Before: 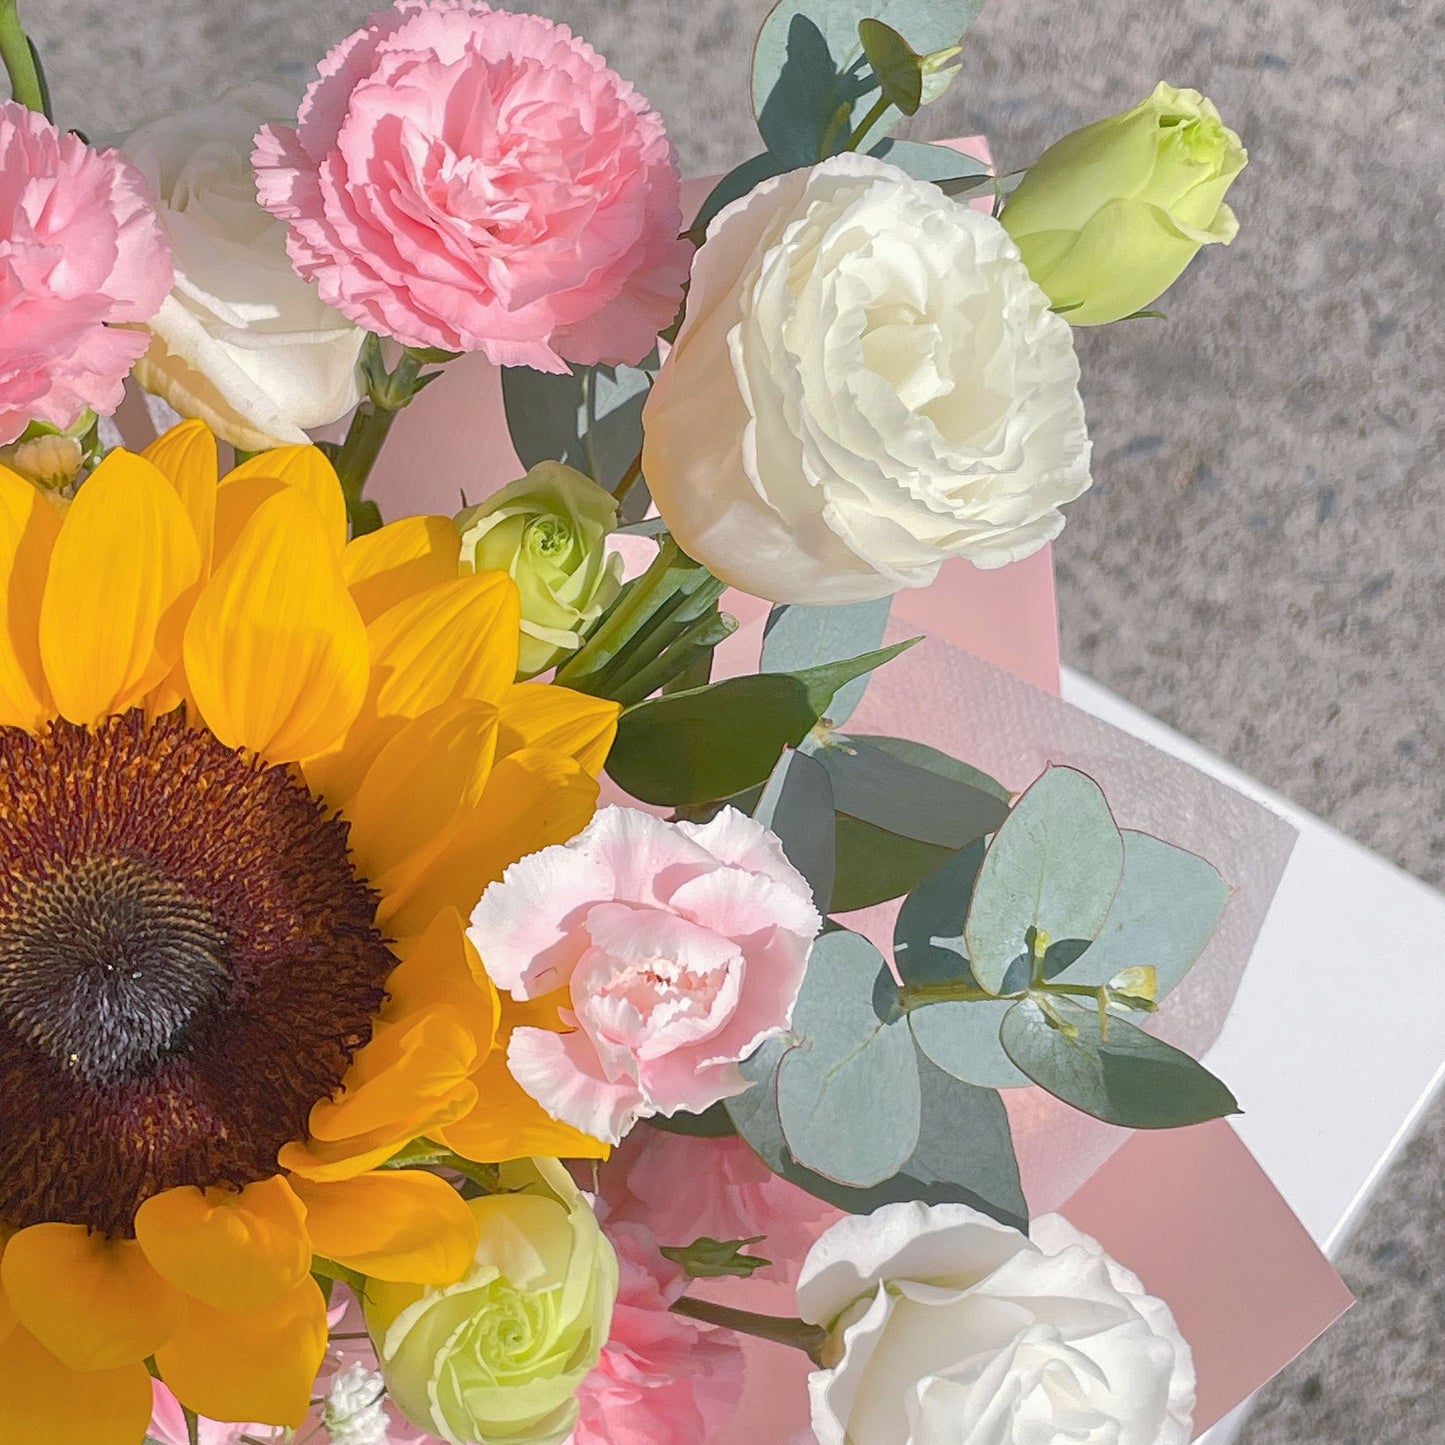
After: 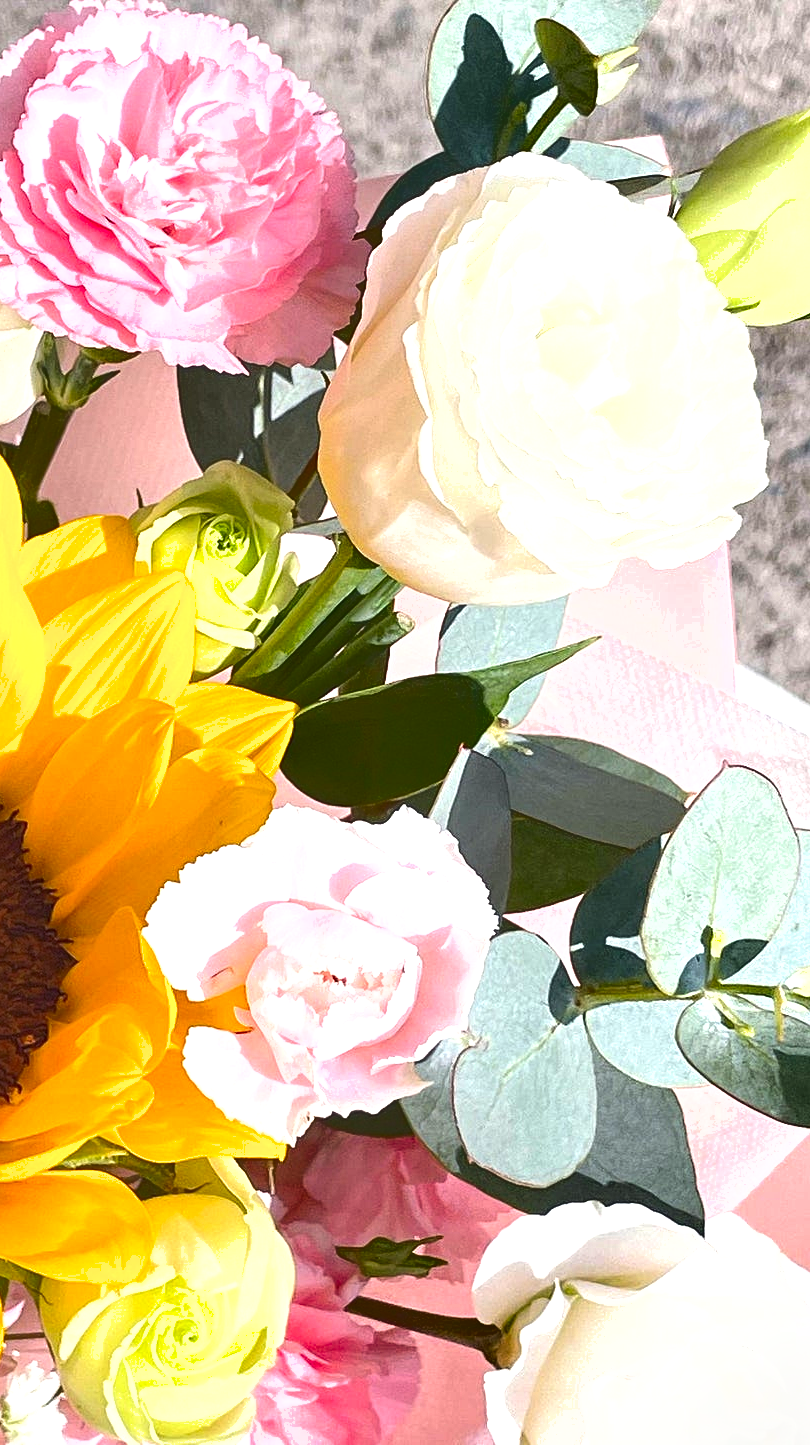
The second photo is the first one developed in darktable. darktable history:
crop and rotate: left 22.458%, right 21.473%
shadows and highlights: radius 337.03, shadows 28.39, soften with gaussian
exposure: black level correction 0, exposure 1.105 EV, compensate exposure bias true, compensate highlight preservation false
